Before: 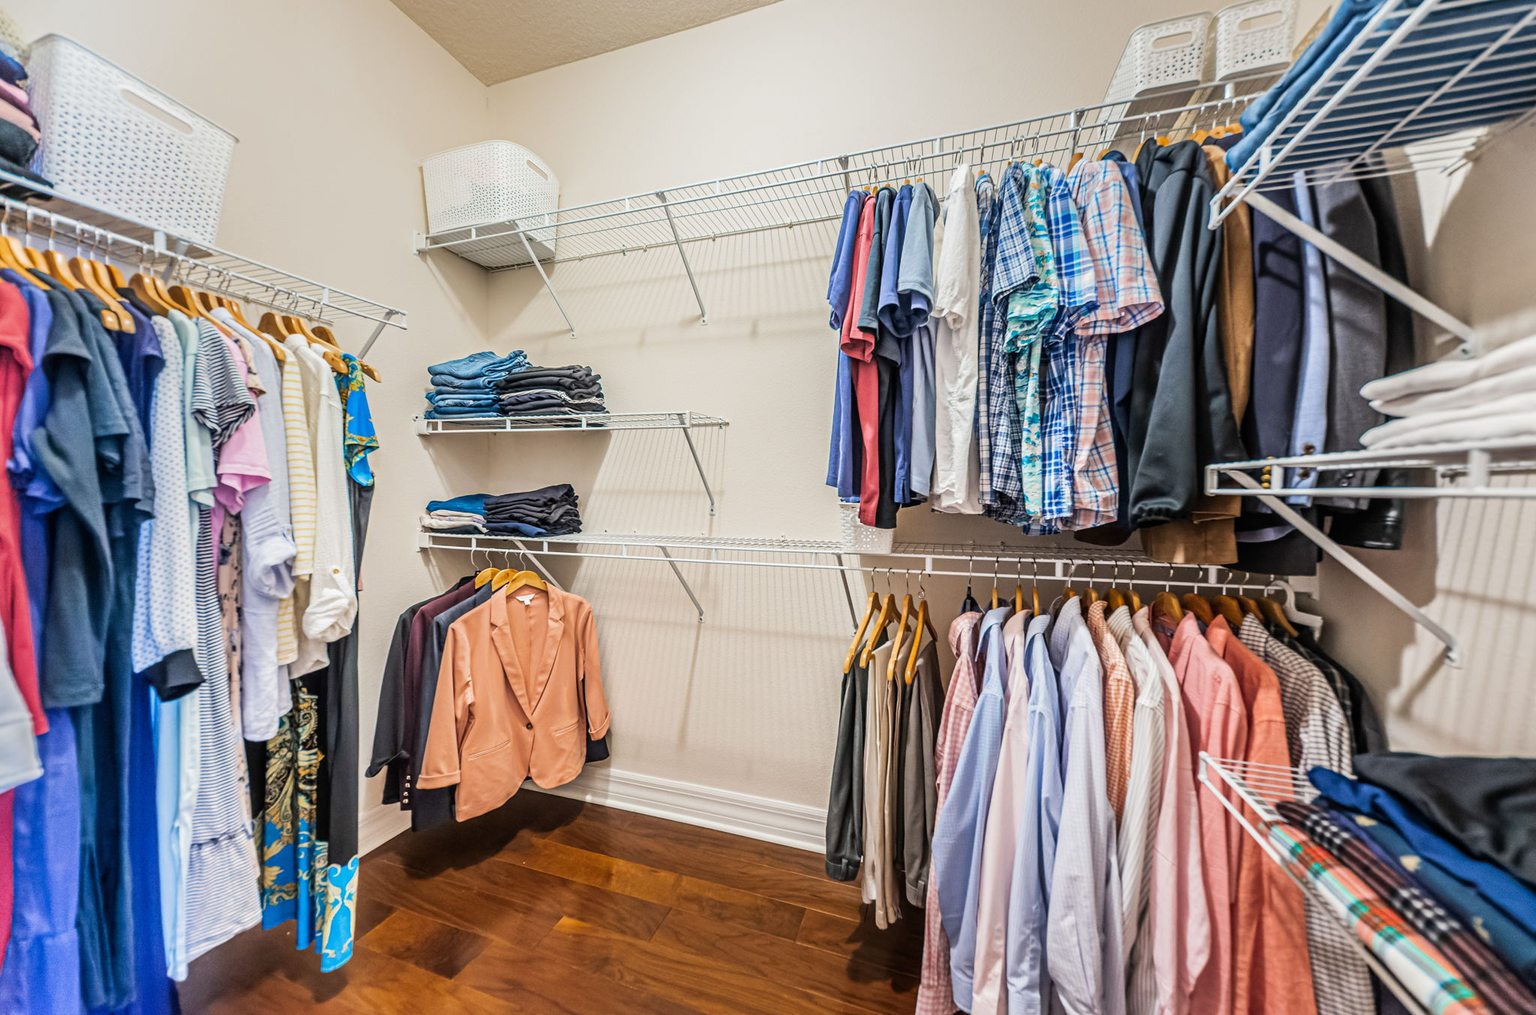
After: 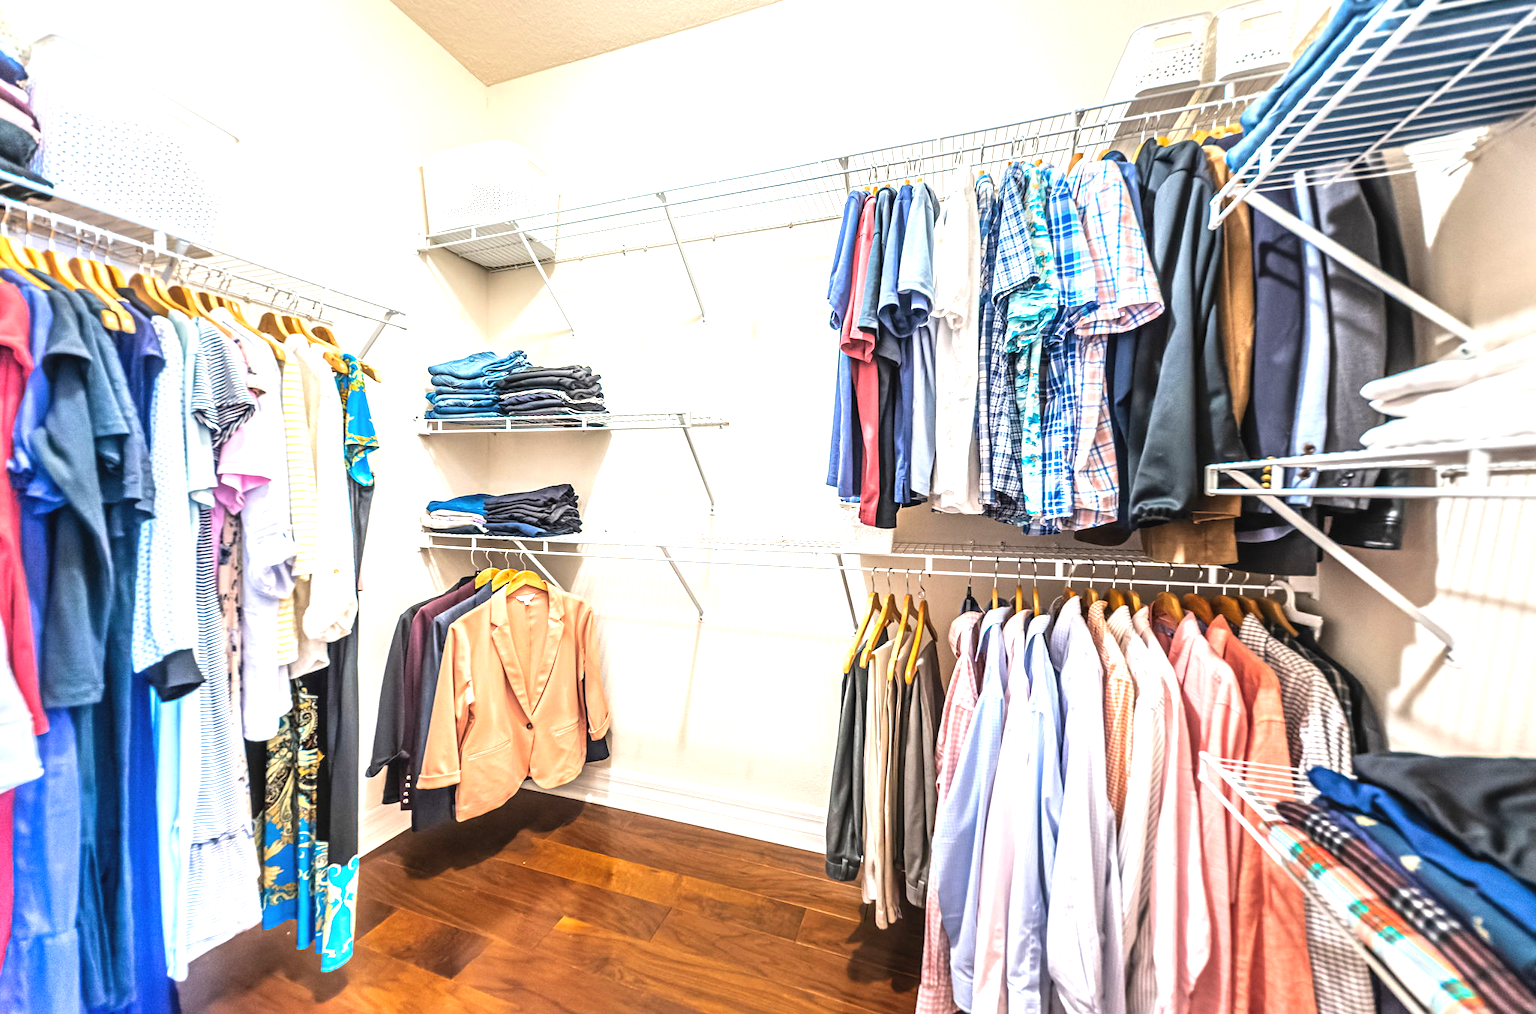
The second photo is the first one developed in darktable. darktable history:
exposure: black level correction -0.001, exposure 1.115 EV, compensate exposure bias true, compensate highlight preservation false
